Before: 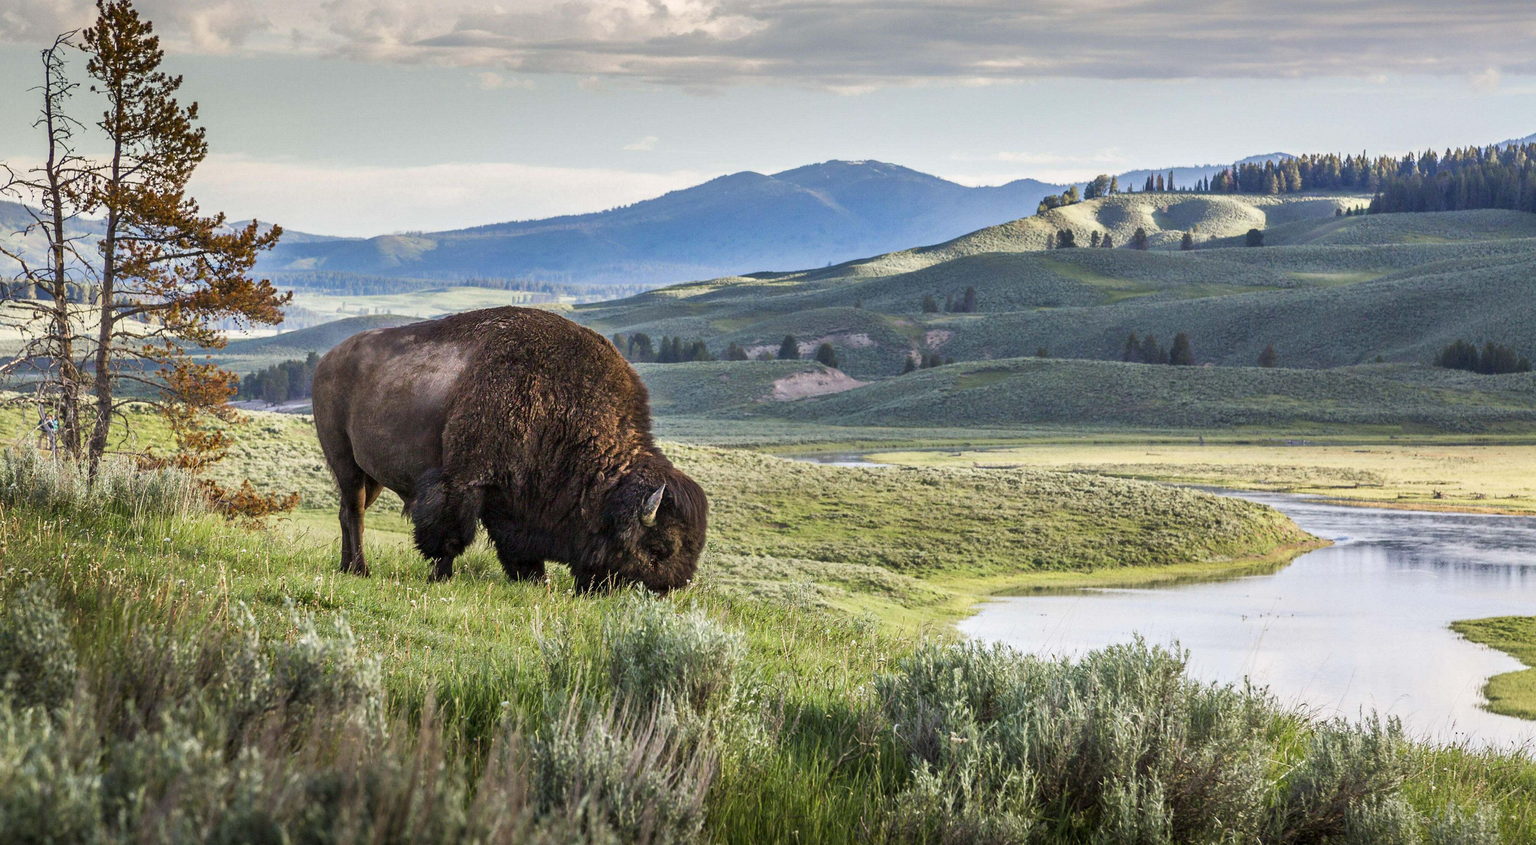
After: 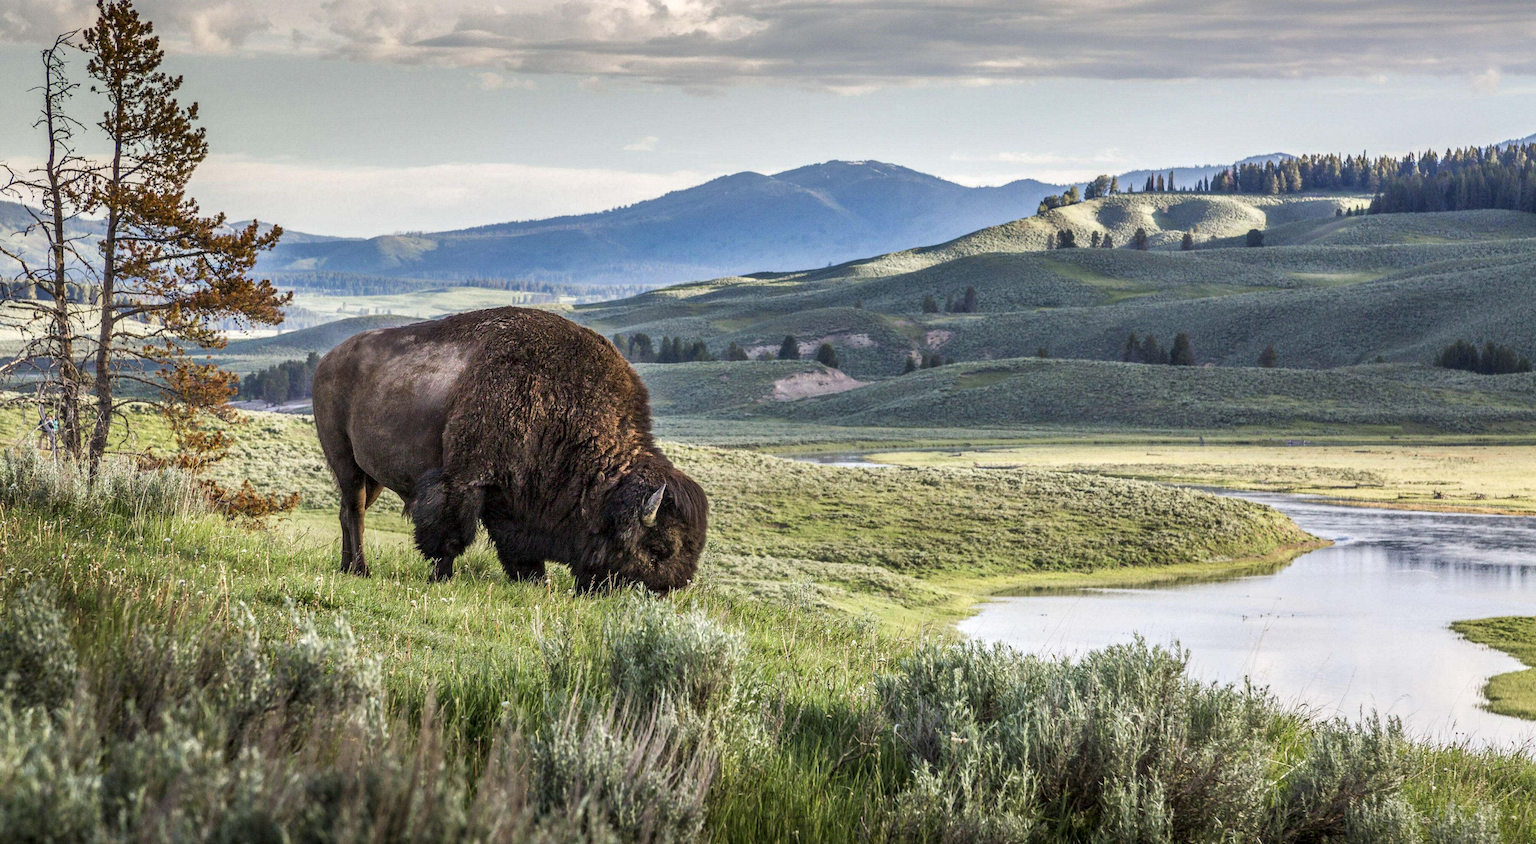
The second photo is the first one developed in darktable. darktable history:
contrast brightness saturation: saturation -0.053
local contrast: on, module defaults
